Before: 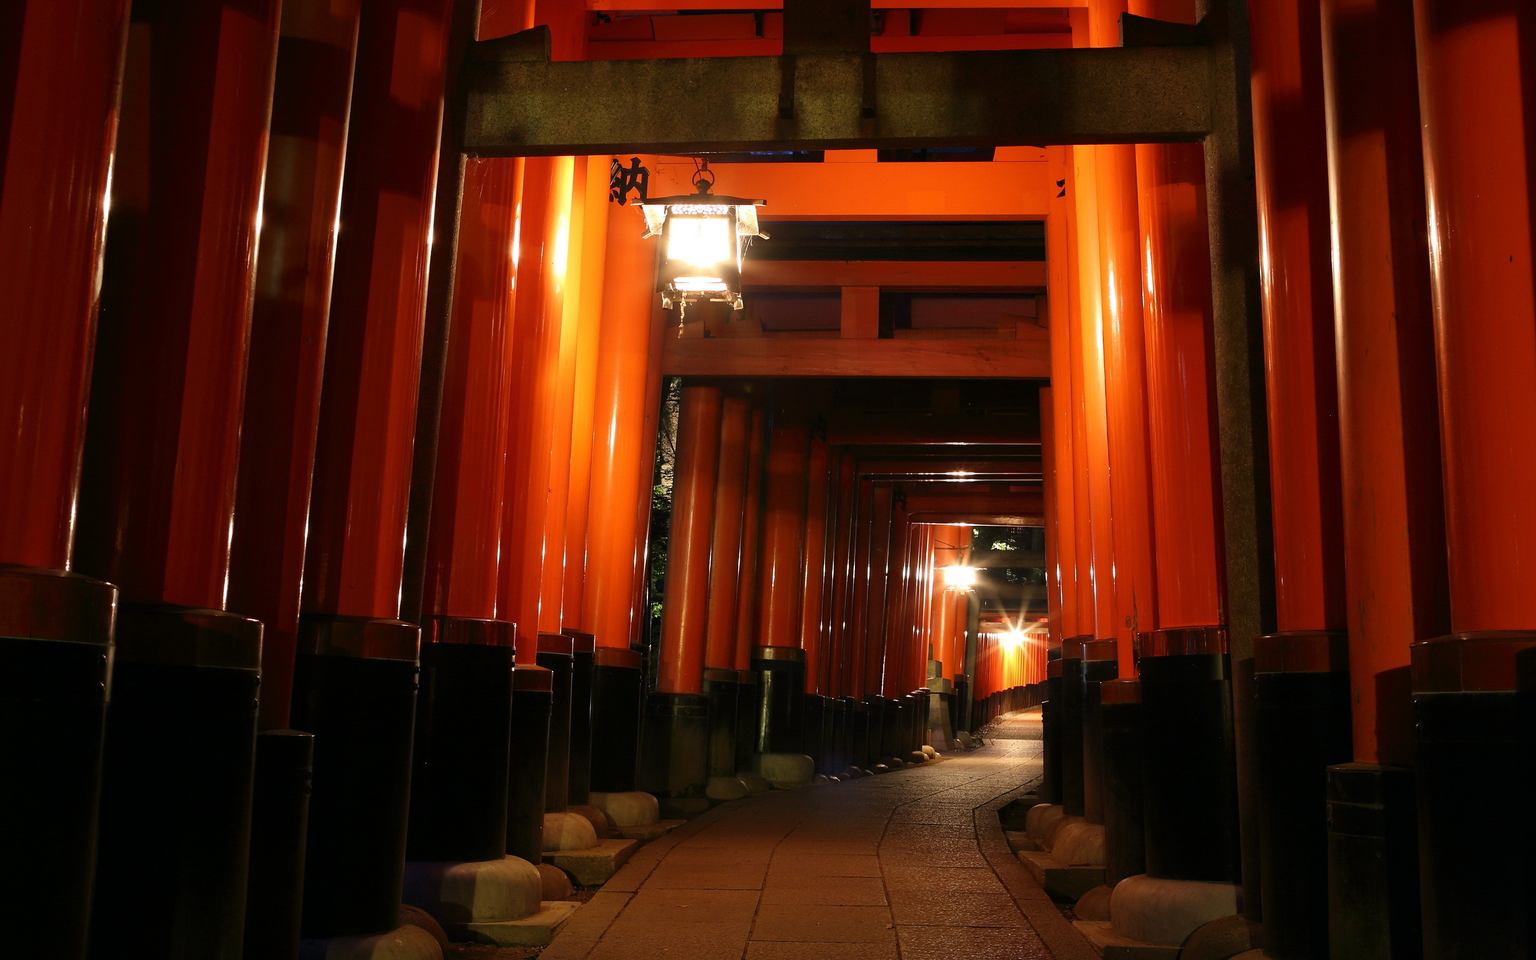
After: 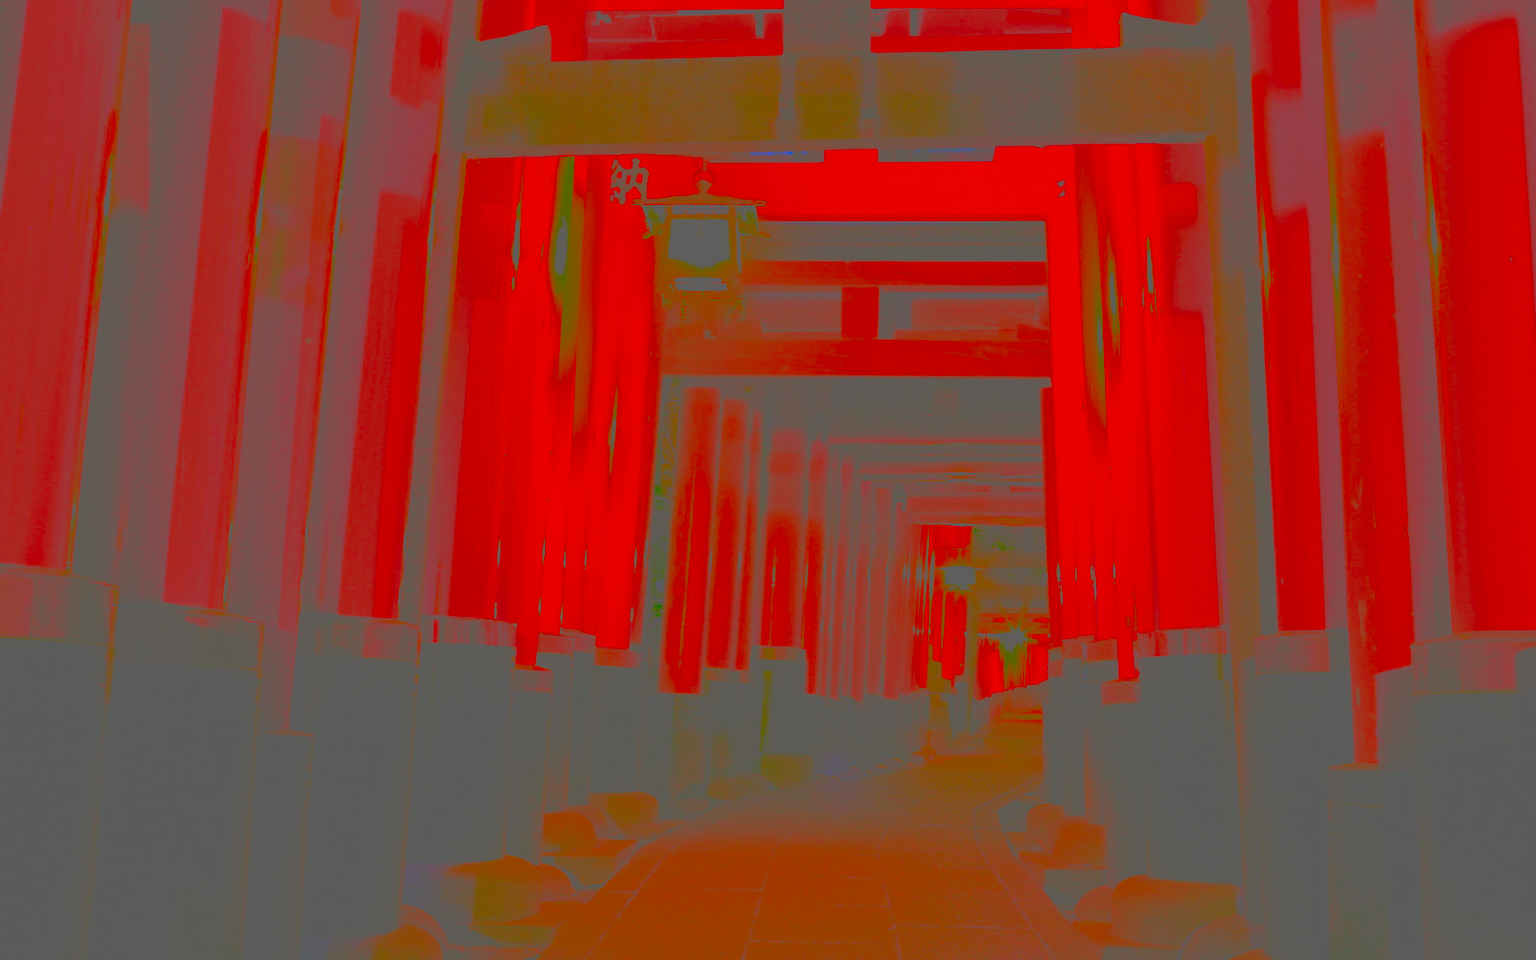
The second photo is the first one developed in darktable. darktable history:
sharpen: on, module defaults
contrast equalizer: octaves 7, y [[0.6 ×6], [0.55 ×6], [0 ×6], [0 ×6], [0 ×6]], mix -0.1
contrast brightness saturation: contrast -0.99, brightness -0.17, saturation 0.75
